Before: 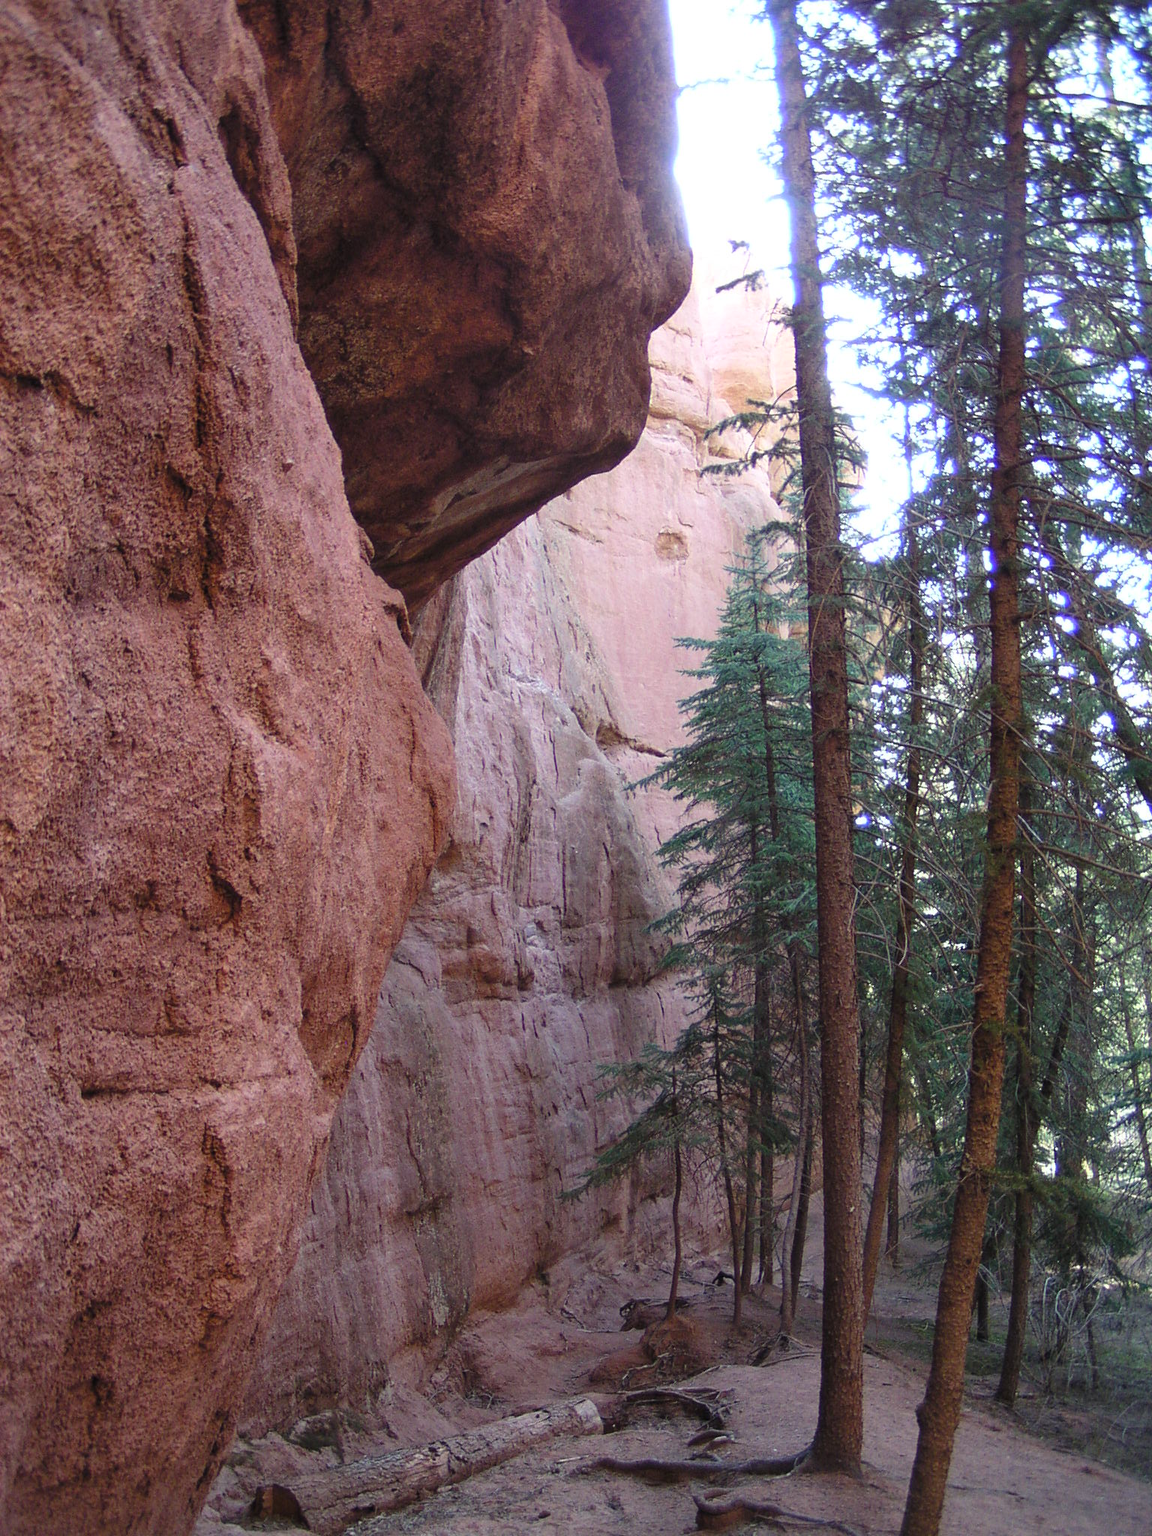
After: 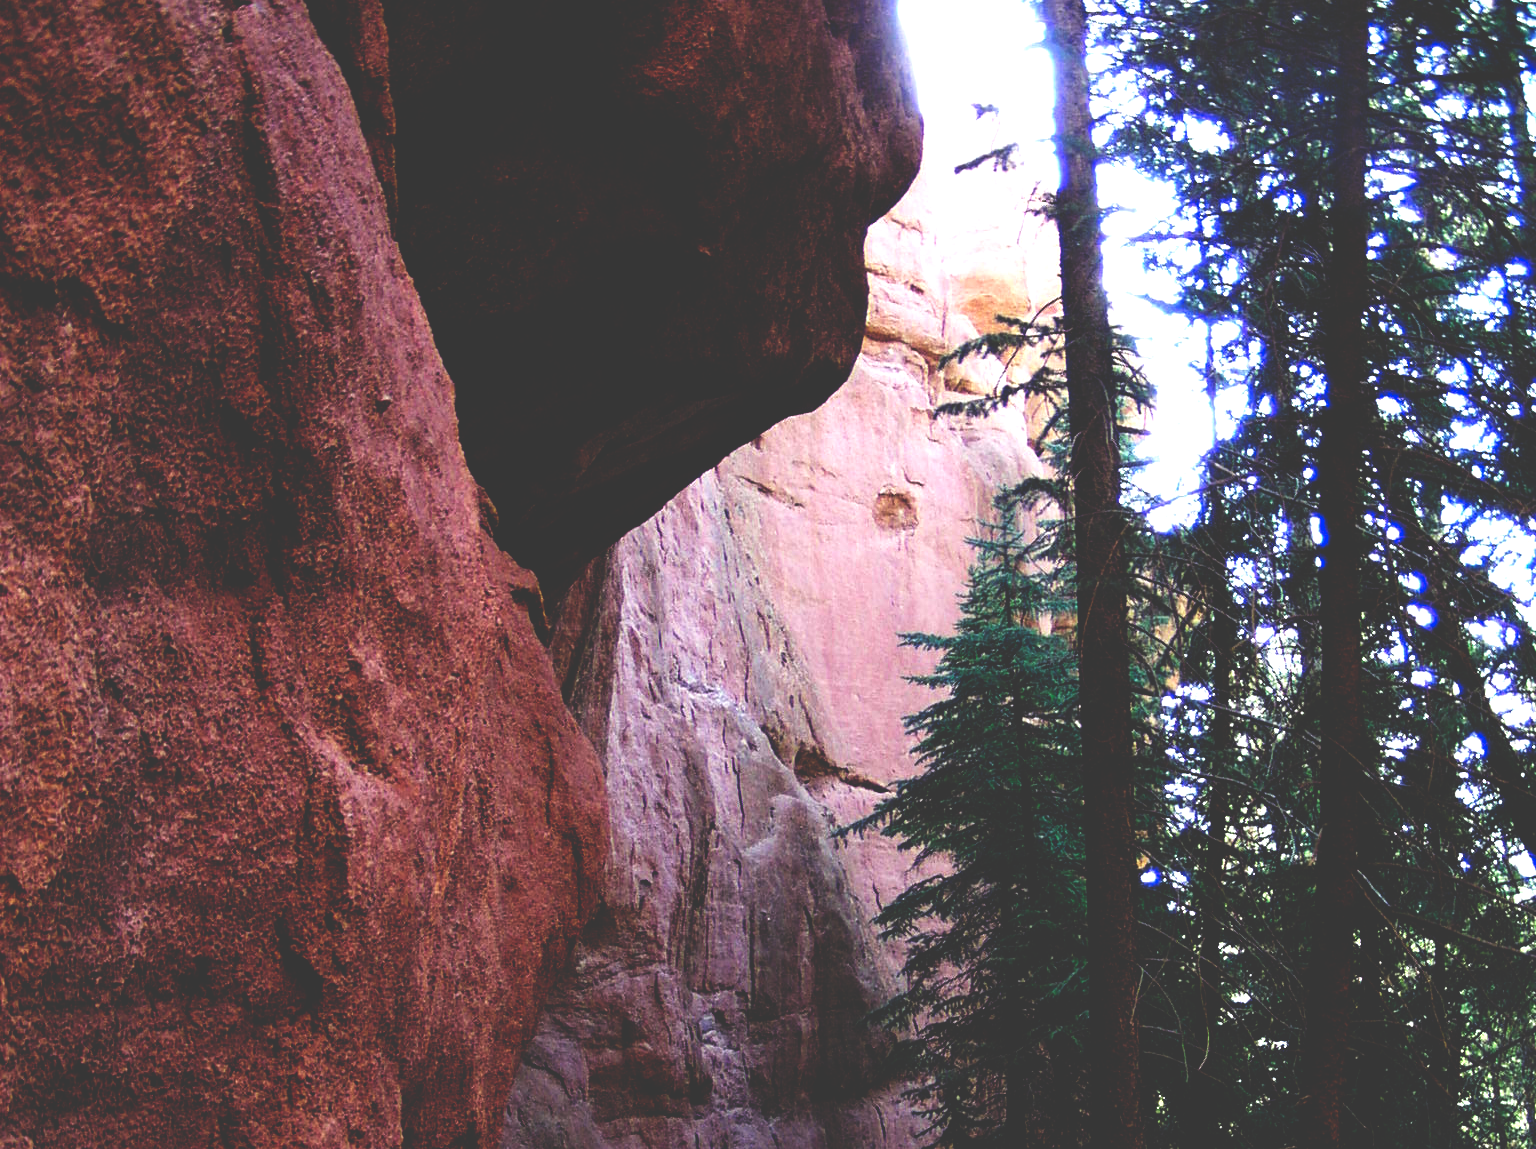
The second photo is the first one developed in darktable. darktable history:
crop and rotate: top 10.605%, bottom 33.274%
base curve: curves: ch0 [(0, 0.036) (0.083, 0.04) (0.804, 1)], preserve colors none
